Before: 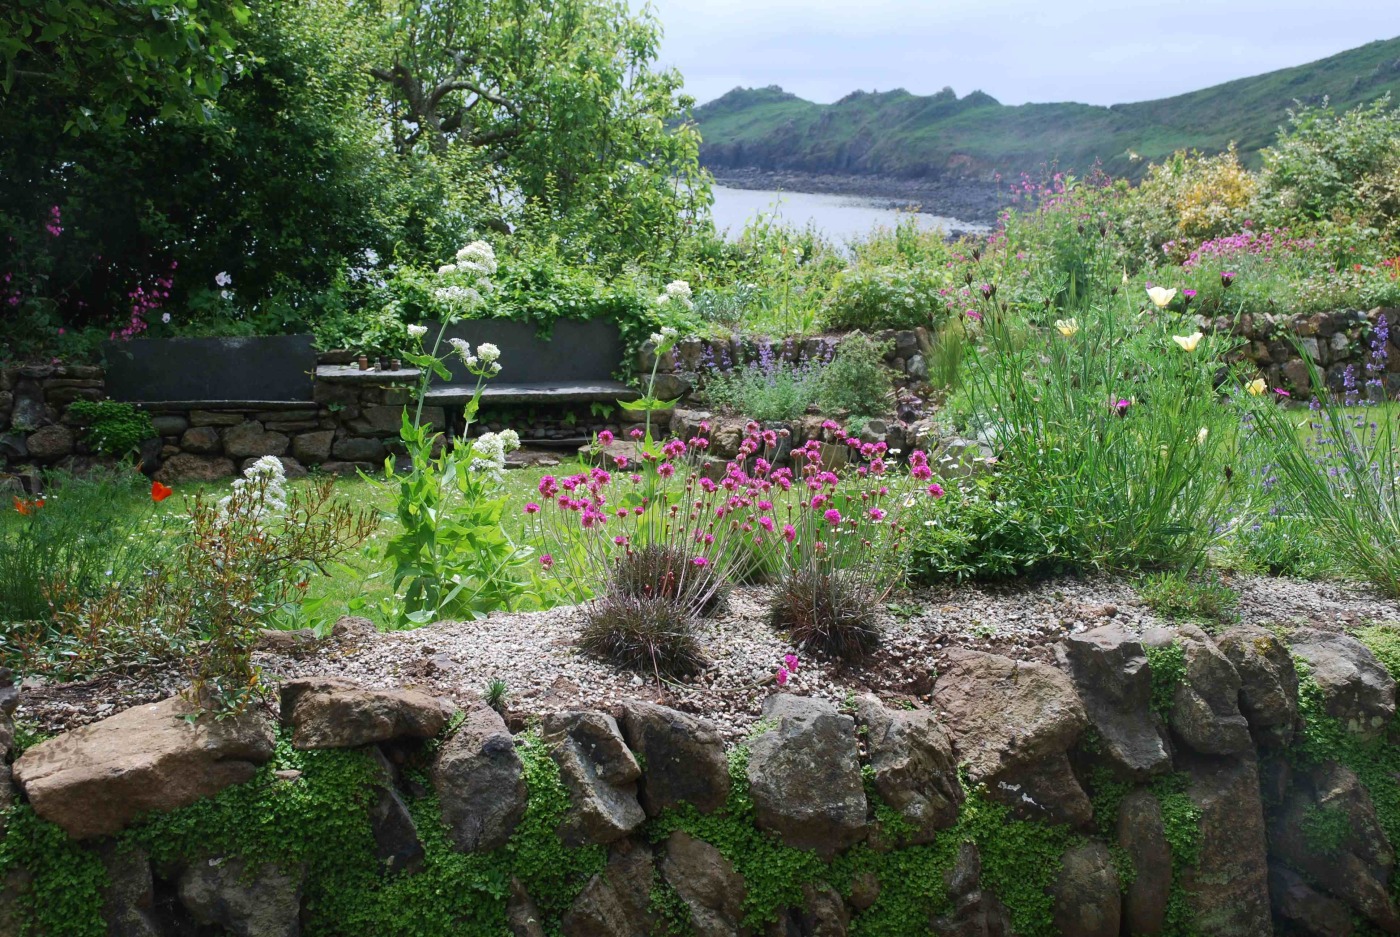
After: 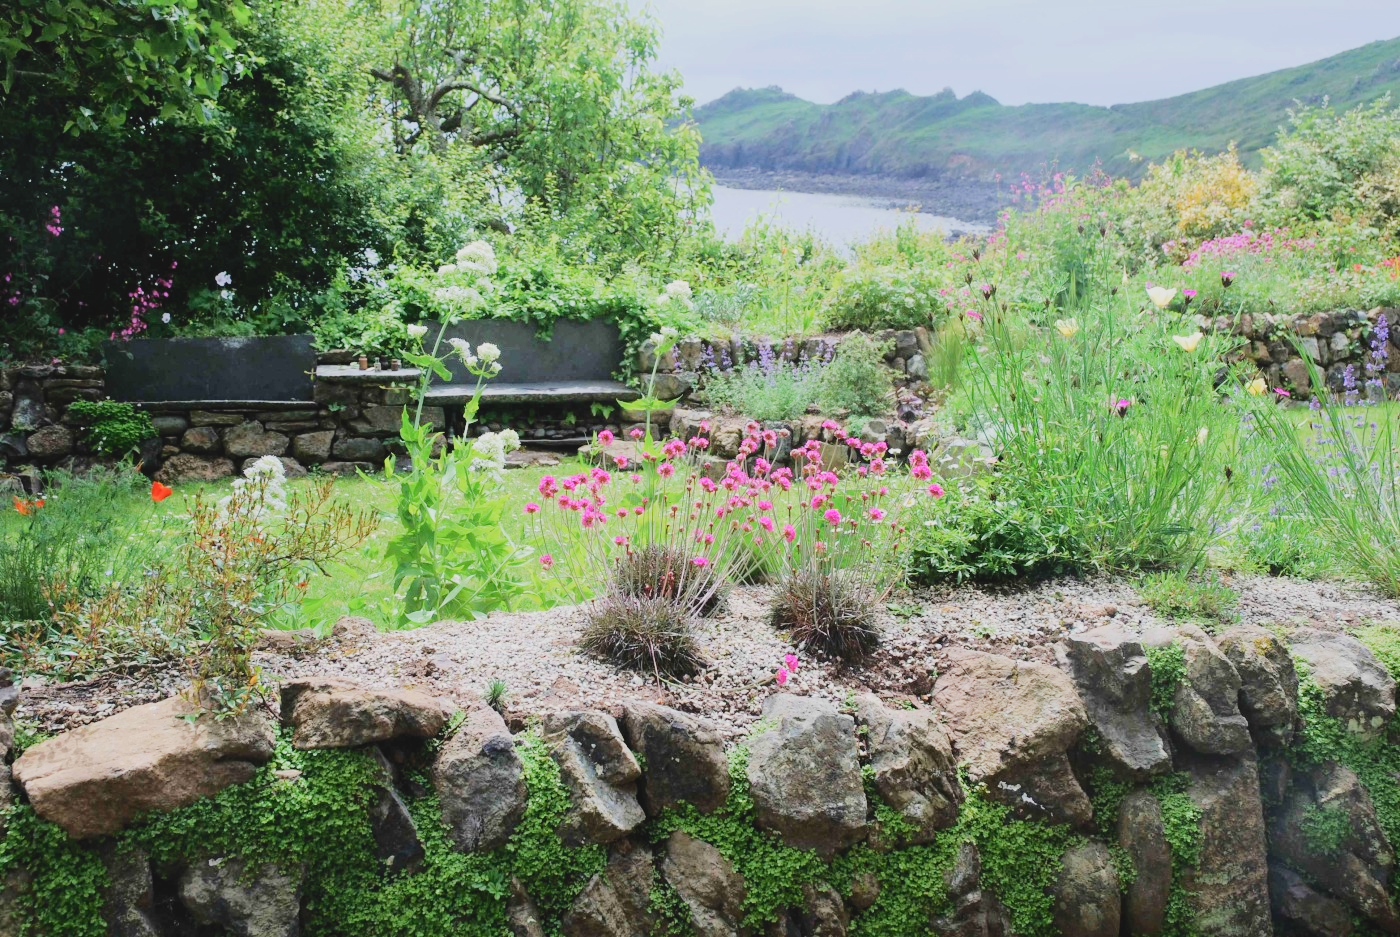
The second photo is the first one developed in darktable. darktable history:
filmic rgb: black relative exposure -7.19 EV, white relative exposure 5.34 EV, threshold 2.98 EV, hardness 3.03, enable highlight reconstruction true
tone curve: curves: ch0 [(0, 0) (0.003, 0.06) (0.011, 0.071) (0.025, 0.085) (0.044, 0.104) (0.069, 0.123) (0.1, 0.146) (0.136, 0.167) (0.177, 0.205) (0.224, 0.248) (0.277, 0.309) (0.335, 0.384) (0.399, 0.467) (0.468, 0.553) (0.543, 0.633) (0.623, 0.698) (0.709, 0.769) (0.801, 0.841) (0.898, 0.912) (1, 1)], color space Lab, independent channels, preserve colors none
shadows and highlights: shadows -20.3, white point adjustment -1.96, highlights -34.85
exposure: black level correction 0, exposure 1.106 EV, compensate exposure bias true, compensate highlight preservation false
